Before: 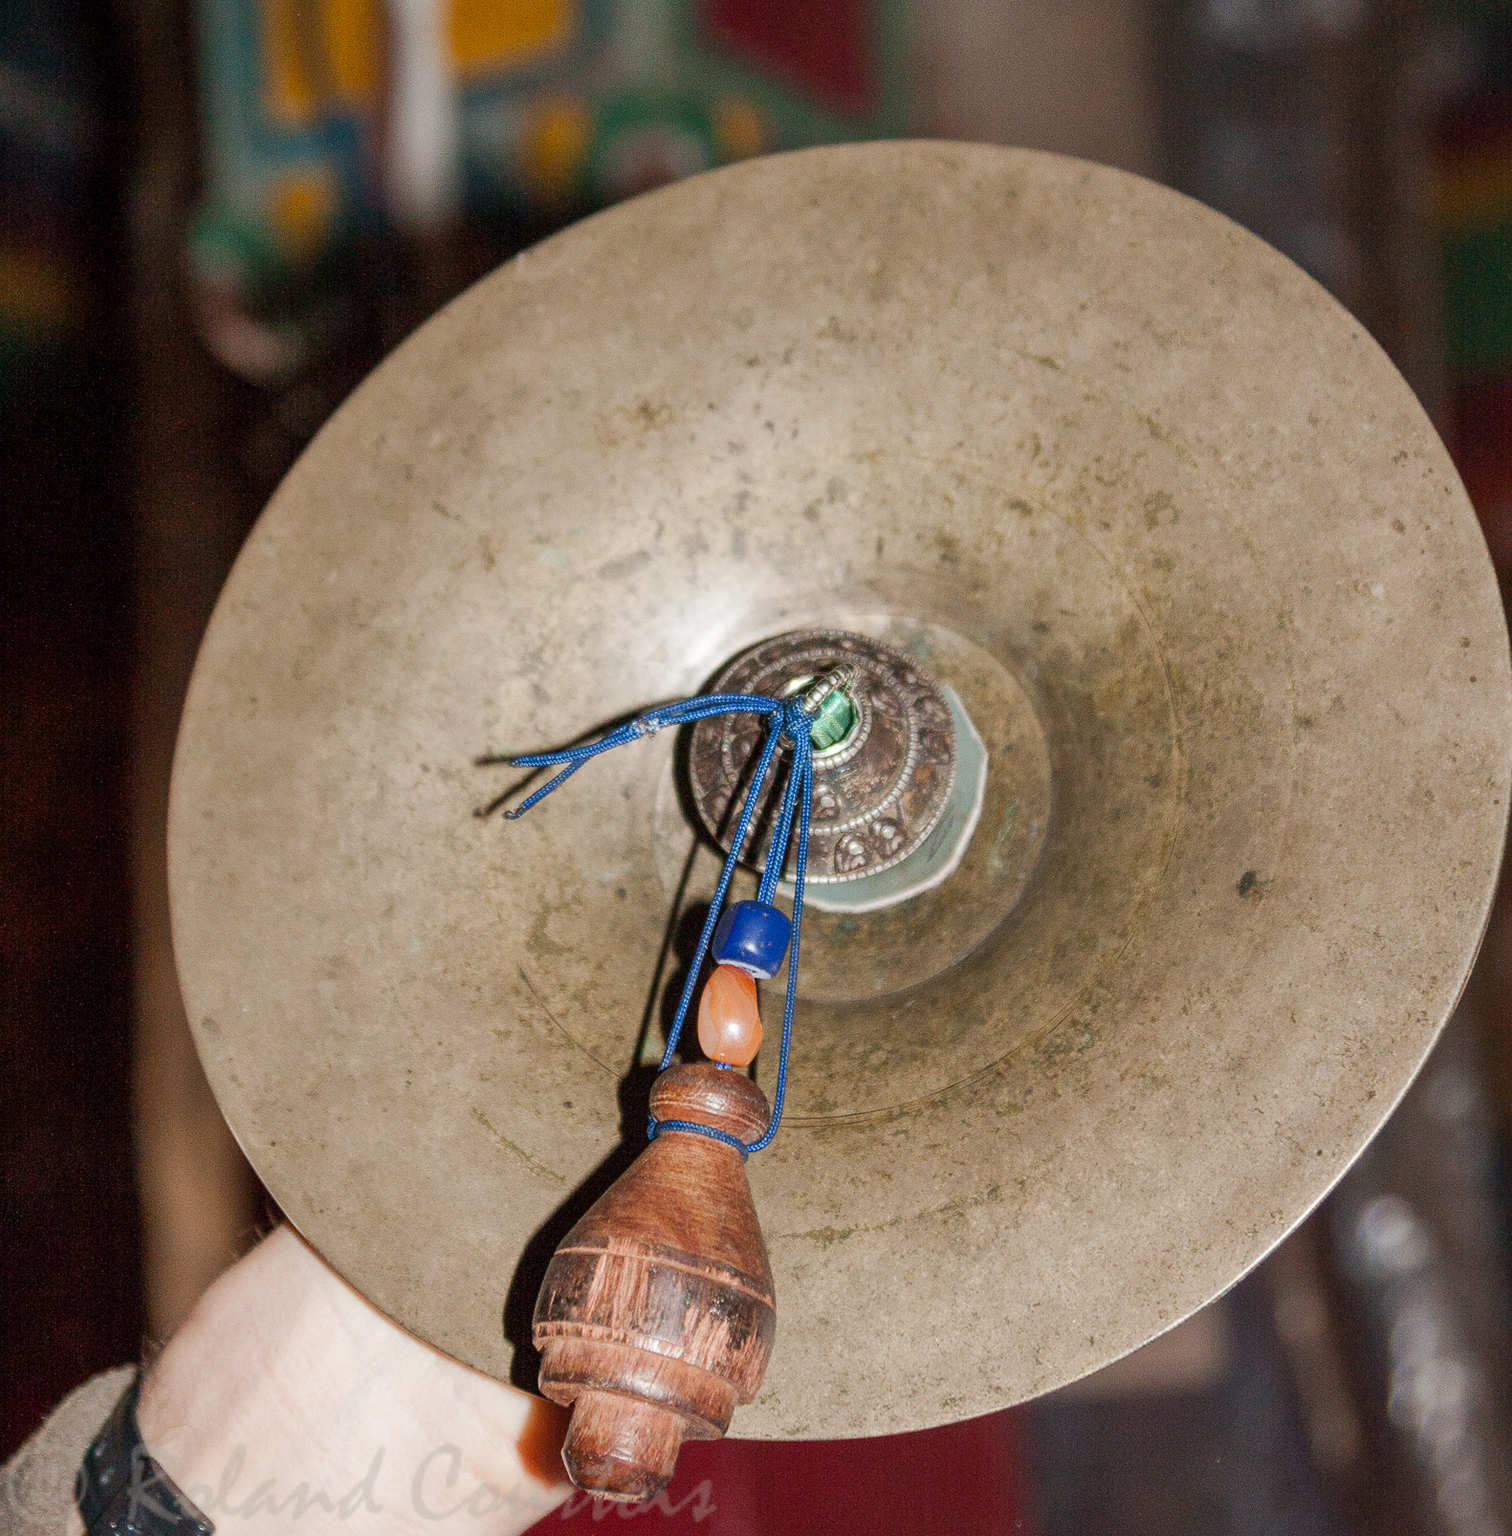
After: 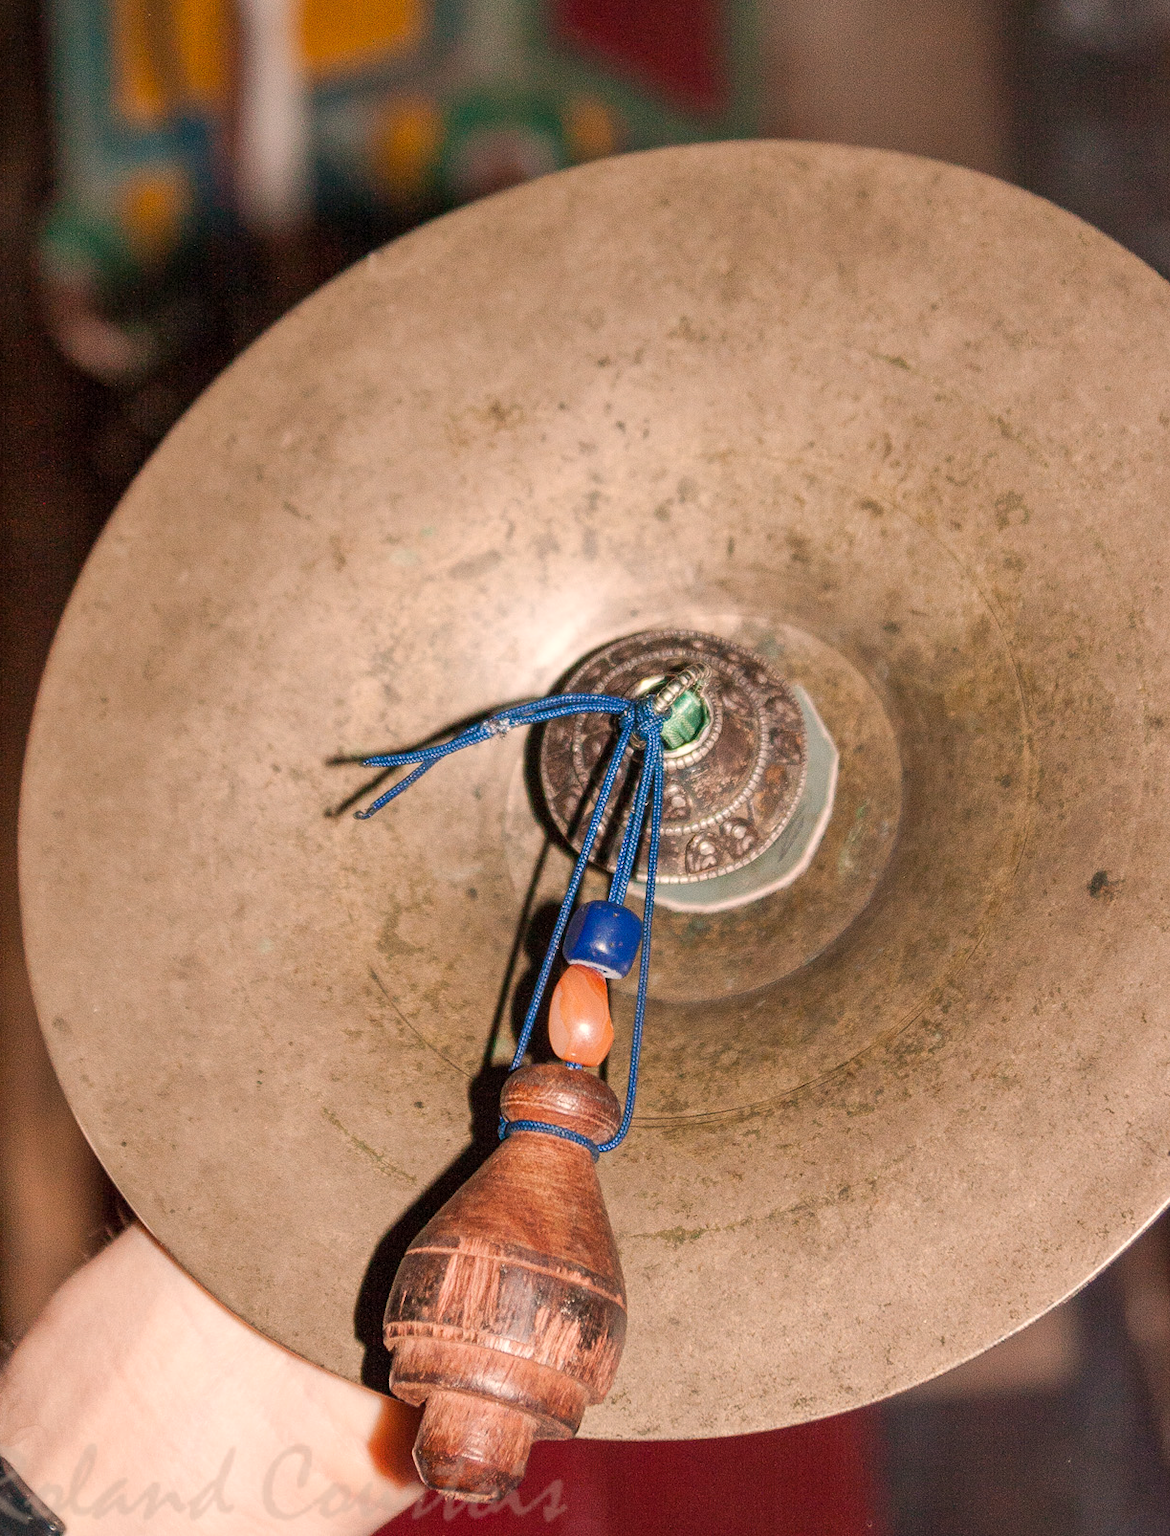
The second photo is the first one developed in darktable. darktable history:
white balance: red 1.127, blue 0.943
crop: left 9.88%, right 12.664%
